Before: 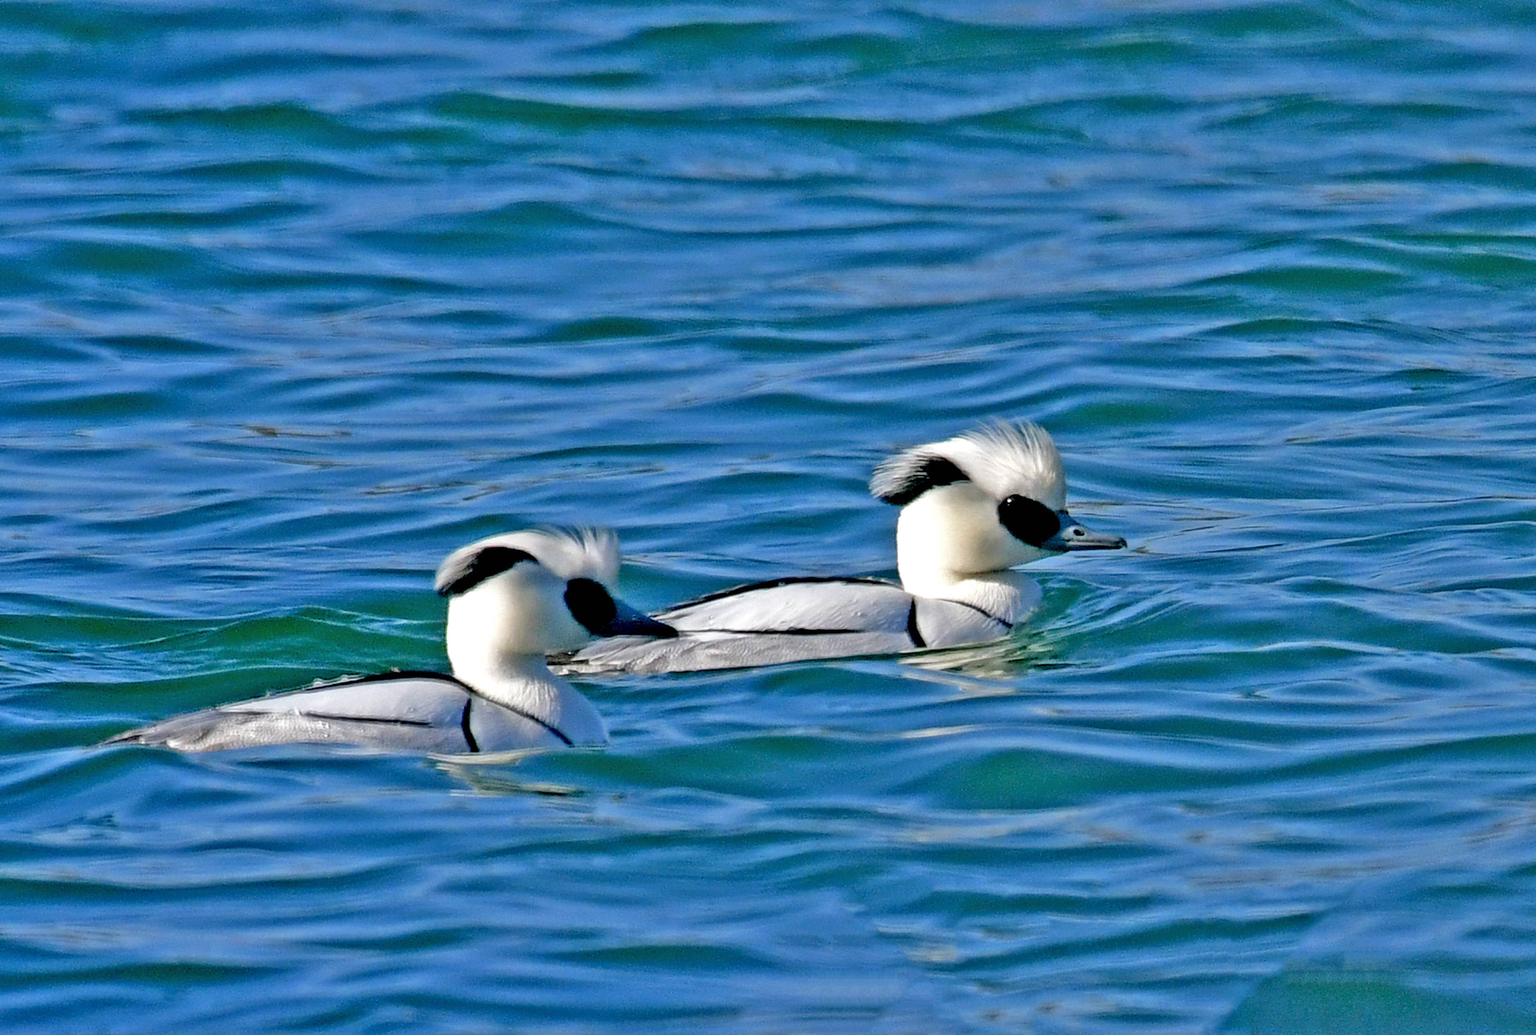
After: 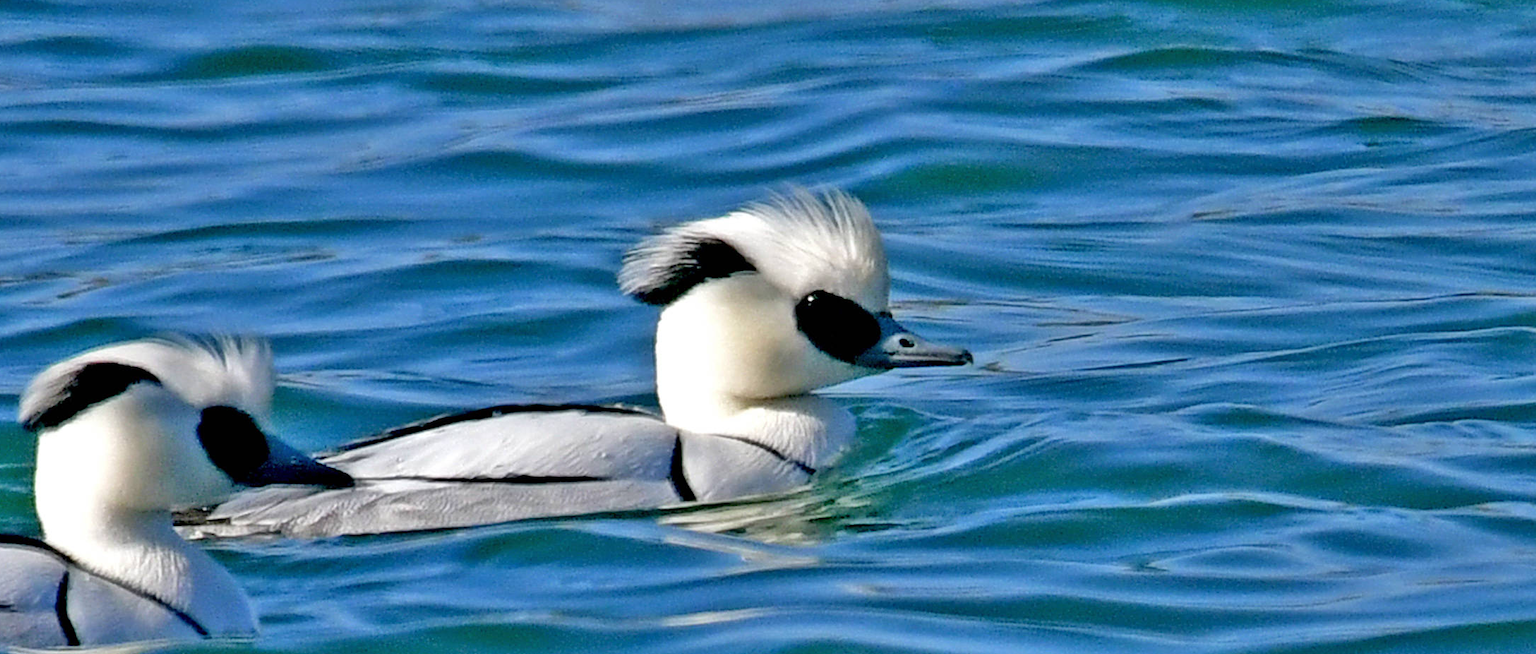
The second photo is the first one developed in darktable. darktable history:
crop and rotate: left 27.46%, top 27.487%, bottom 26.627%
